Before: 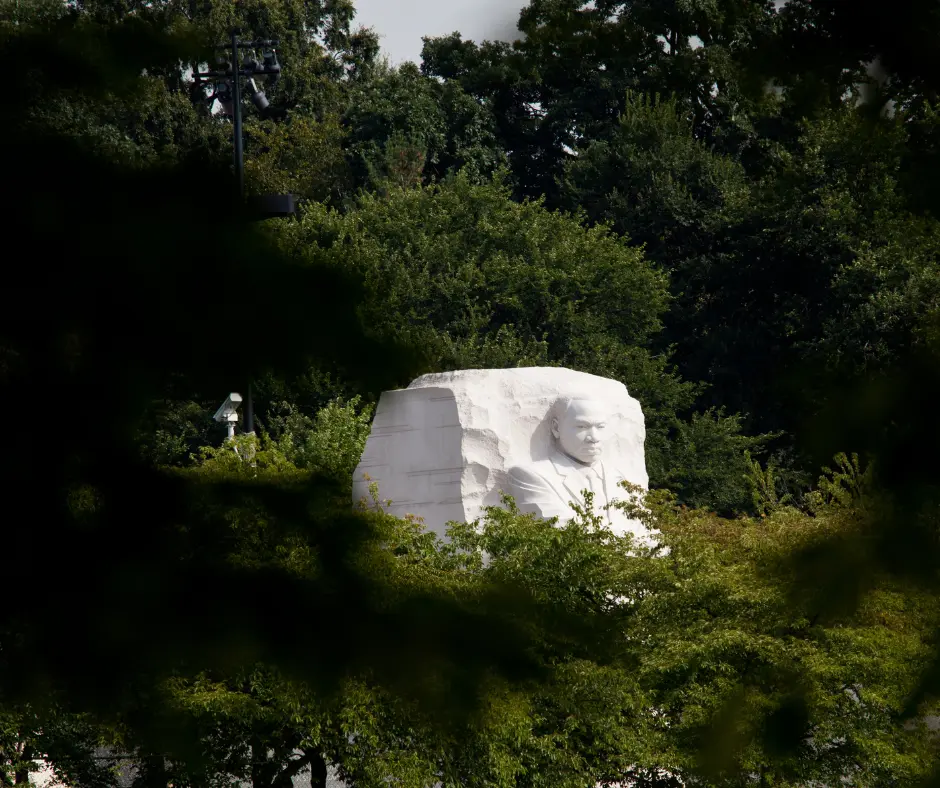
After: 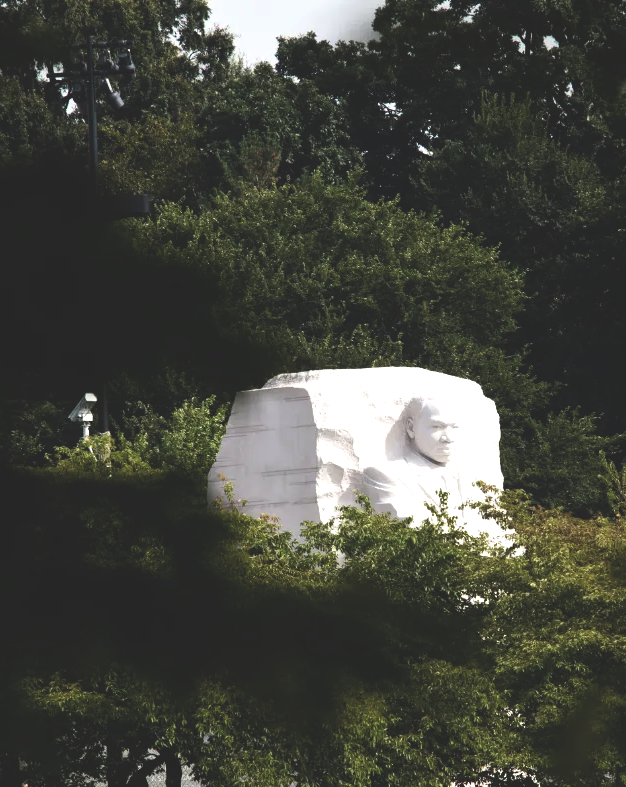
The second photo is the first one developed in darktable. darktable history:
tone equalizer: -8 EV -0.75 EV, -7 EV -0.7 EV, -6 EV -0.6 EV, -5 EV -0.4 EV, -3 EV 0.4 EV, -2 EV 0.6 EV, -1 EV 0.7 EV, +0 EV 0.75 EV, edges refinement/feathering 500, mask exposure compensation -1.57 EV, preserve details no
white balance: emerald 1
crop and rotate: left 15.546%, right 17.787%
exposure: black level correction -0.03, compensate highlight preservation false
